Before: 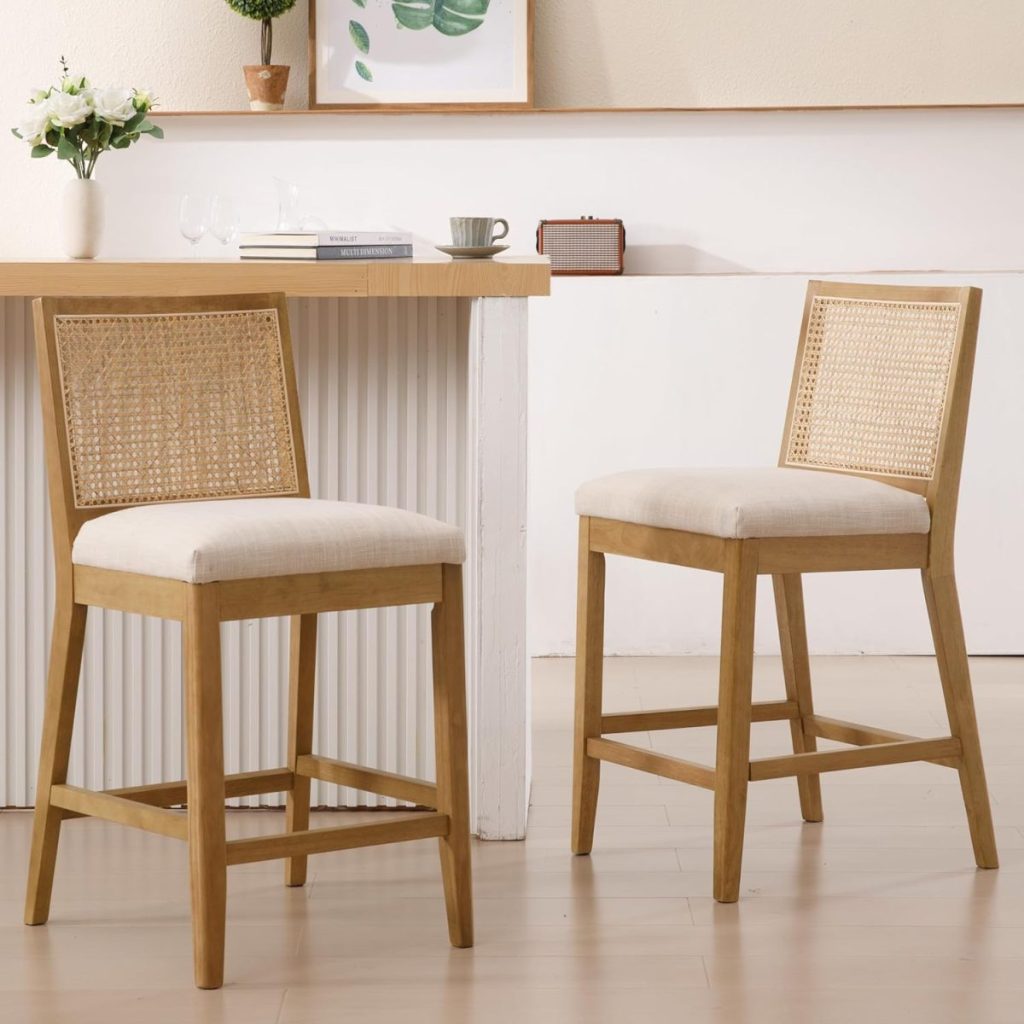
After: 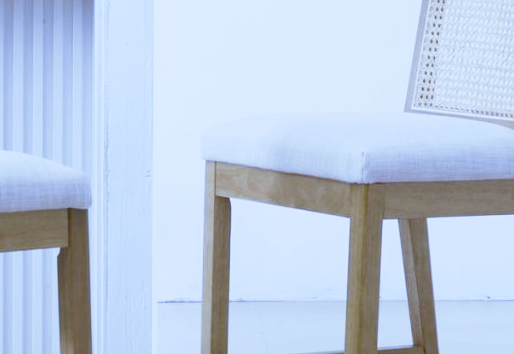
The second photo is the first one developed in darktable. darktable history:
crop: left 36.607%, top 34.735%, right 13.146%, bottom 30.611%
white balance: red 0.766, blue 1.537
rotate and perspective: automatic cropping off
base curve: curves: ch0 [(0, 0) (0.088, 0.125) (0.176, 0.251) (0.354, 0.501) (0.613, 0.749) (1, 0.877)], preserve colors none
